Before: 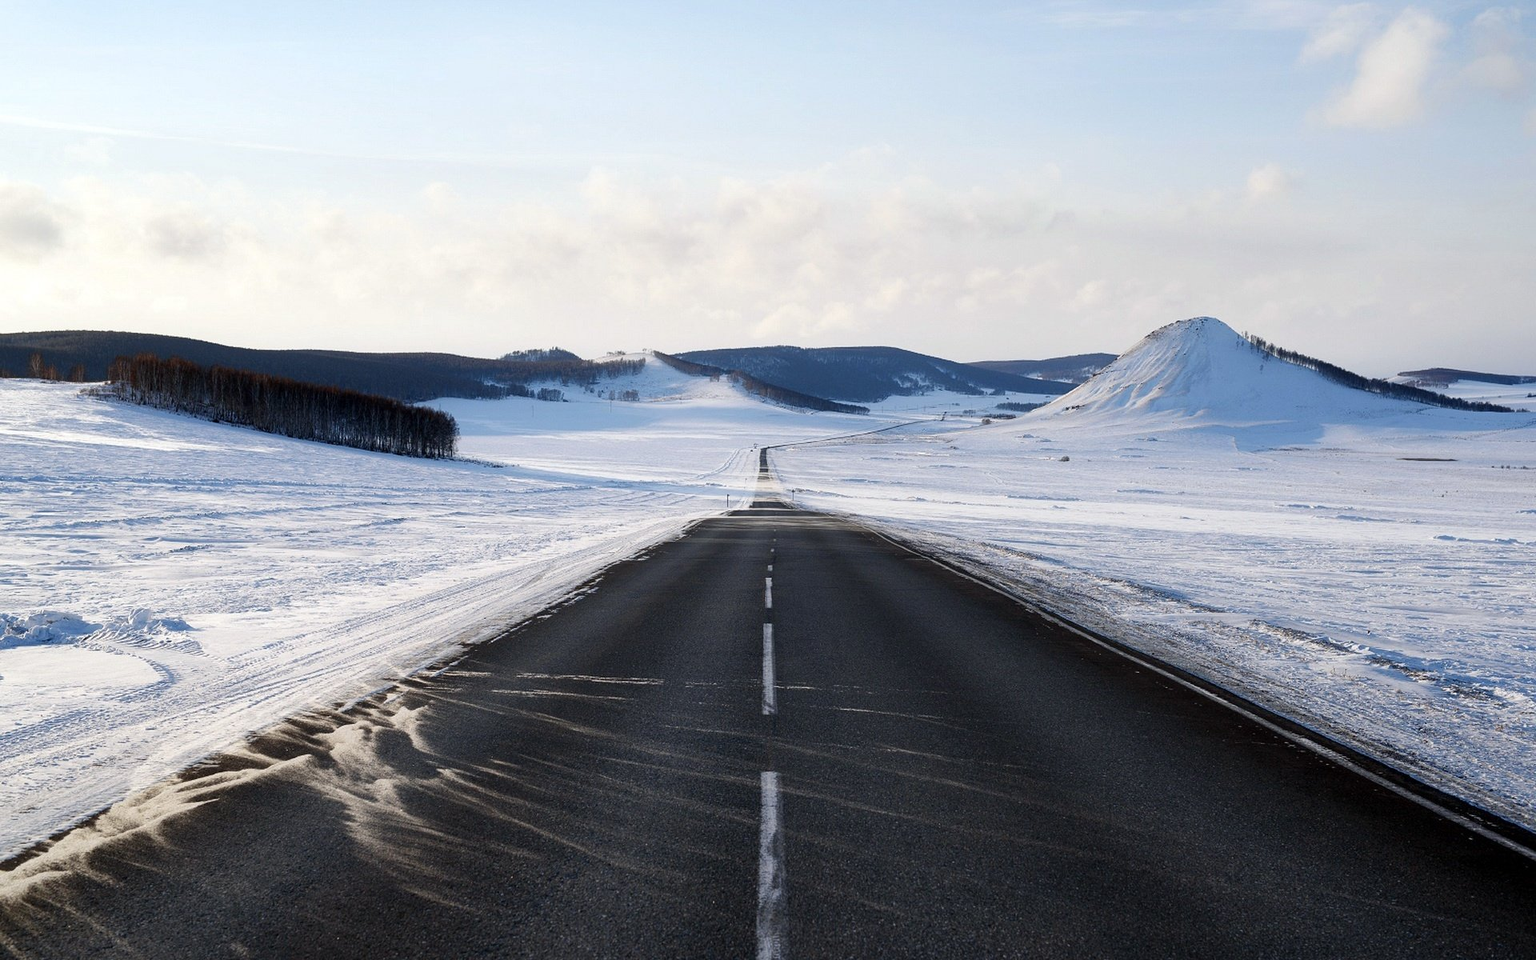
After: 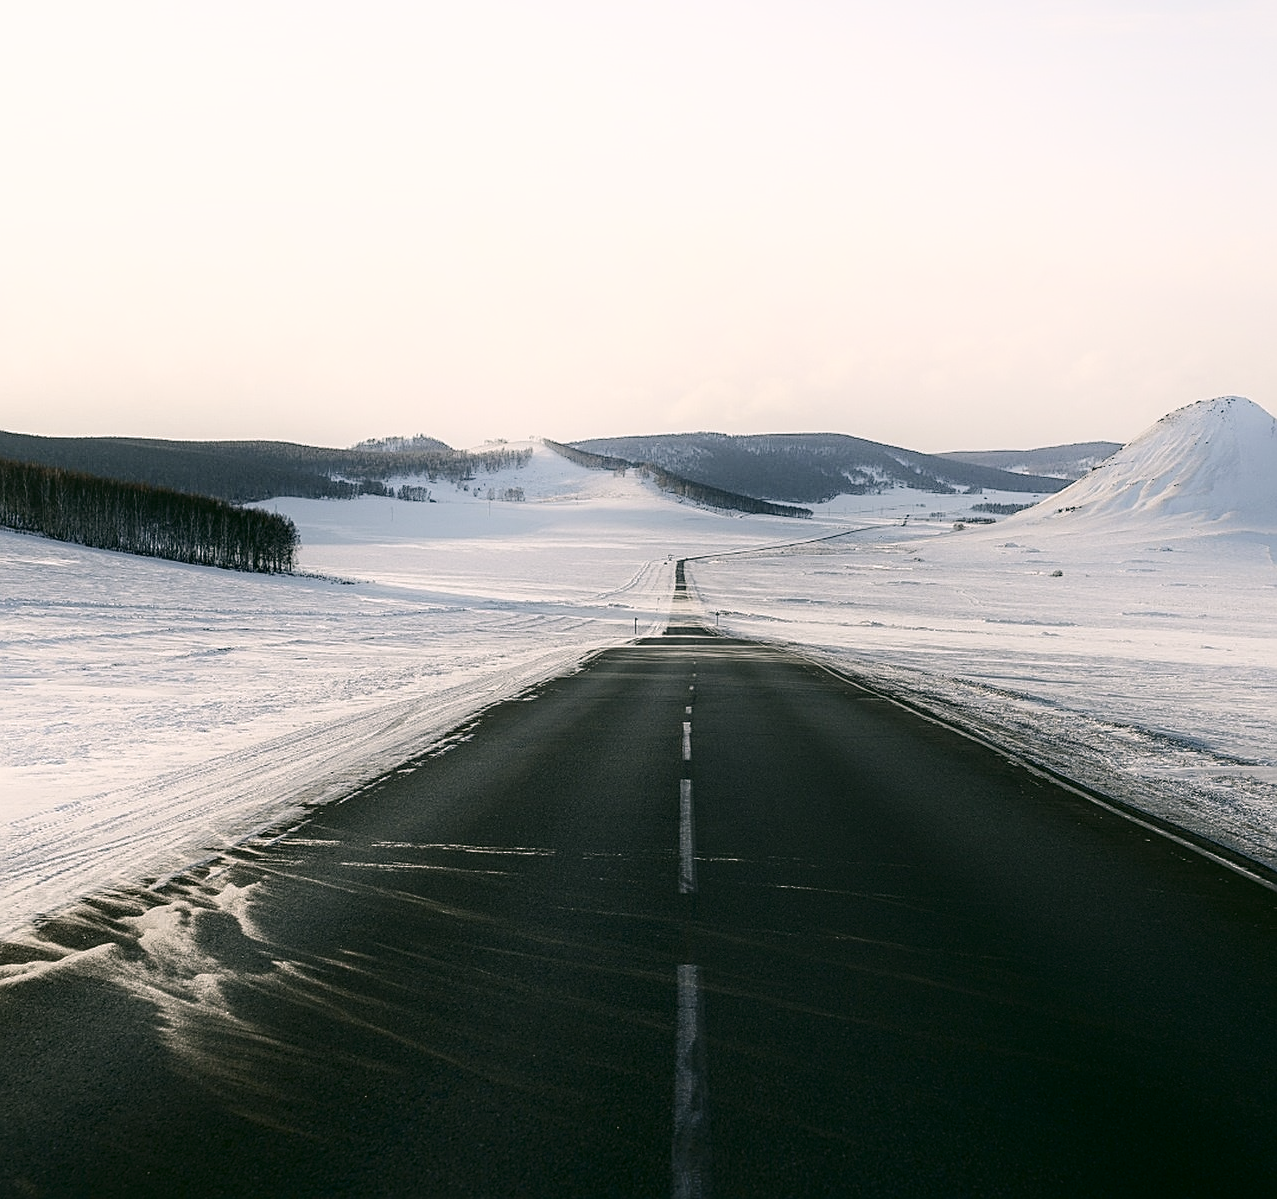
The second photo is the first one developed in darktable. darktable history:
color correction: highlights a* 4.33, highlights b* 4.98, shadows a* -7.86, shadows b* 4.73
local contrast: on, module defaults
tone equalizer: edges refinement/feathering 500, mask exposure compensation -1.57 EV, preserve details no
crop and rotate: left 14.295%, right 19.167%
sharpen: on, module defaults
shadows and highlights: shadows -89.49, highlights 89.61, soften with gaussian
contrast brightness saturation: contrast -0.052, saturation -0.407
